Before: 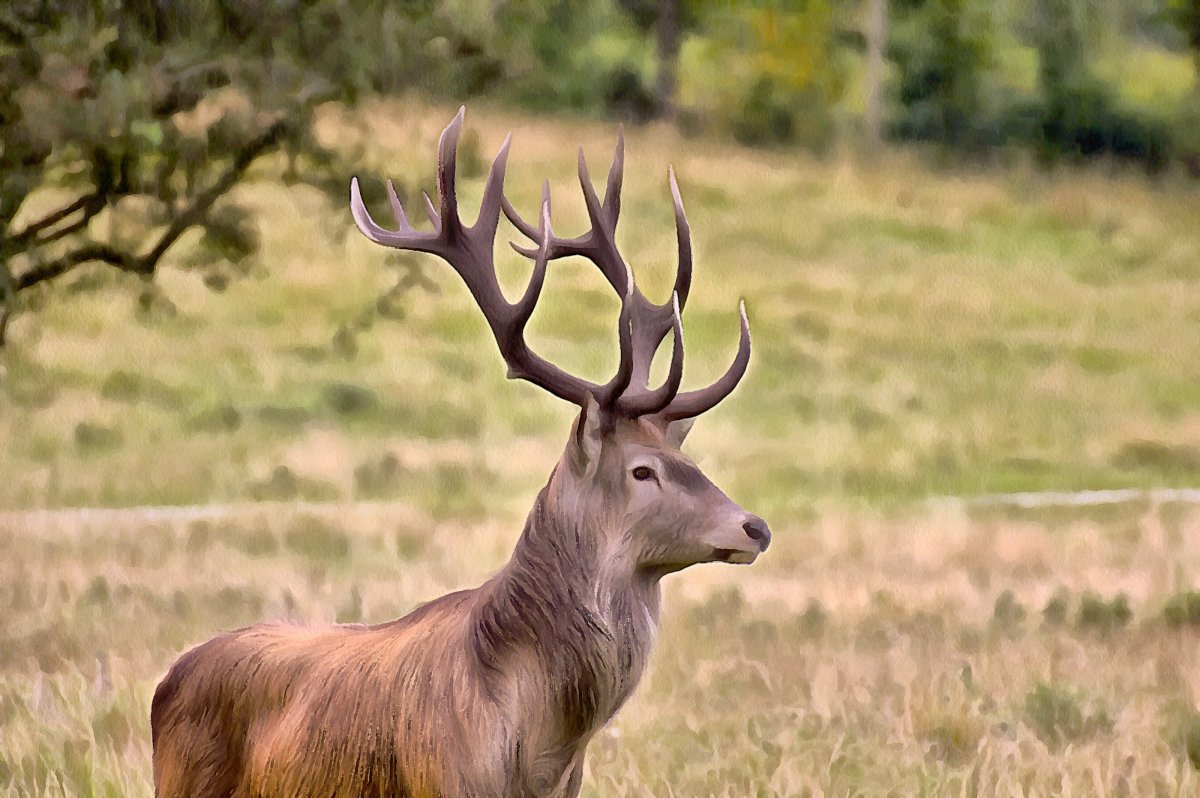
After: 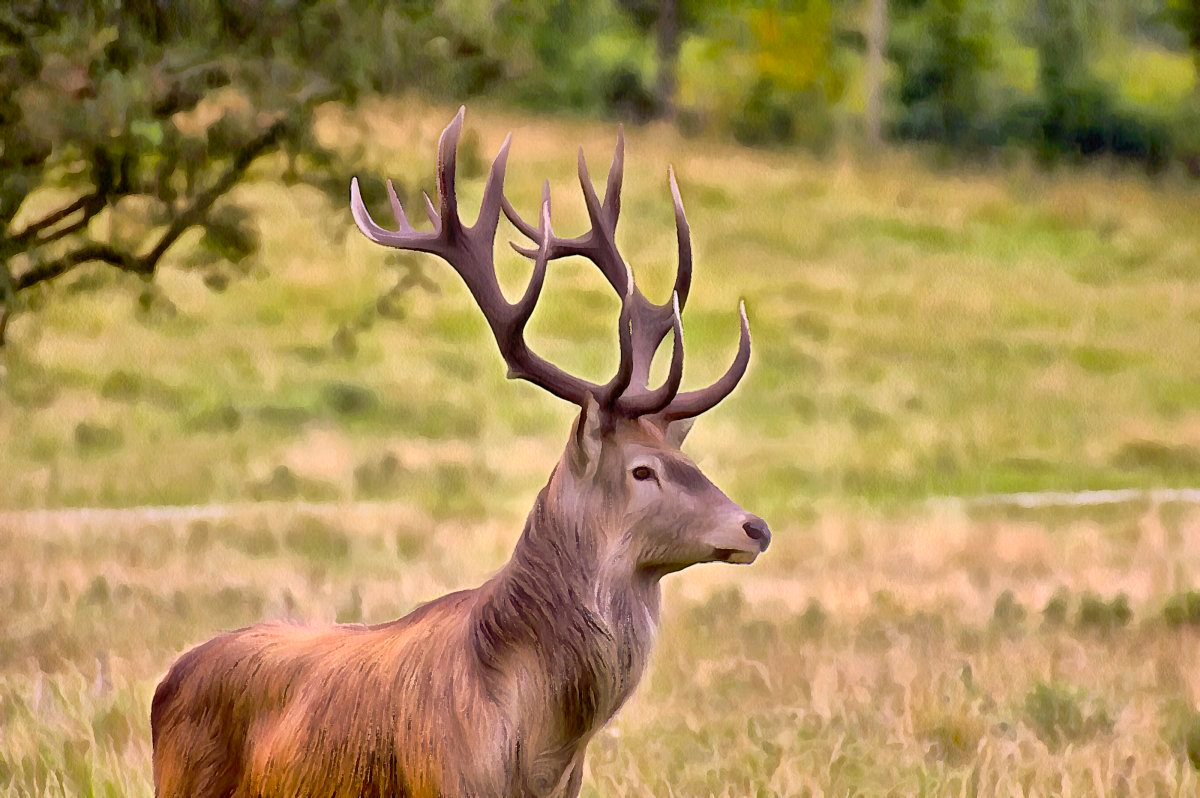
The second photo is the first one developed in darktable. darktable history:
exposure: compensate highlight preservation false
color correction: saturation 1.34
